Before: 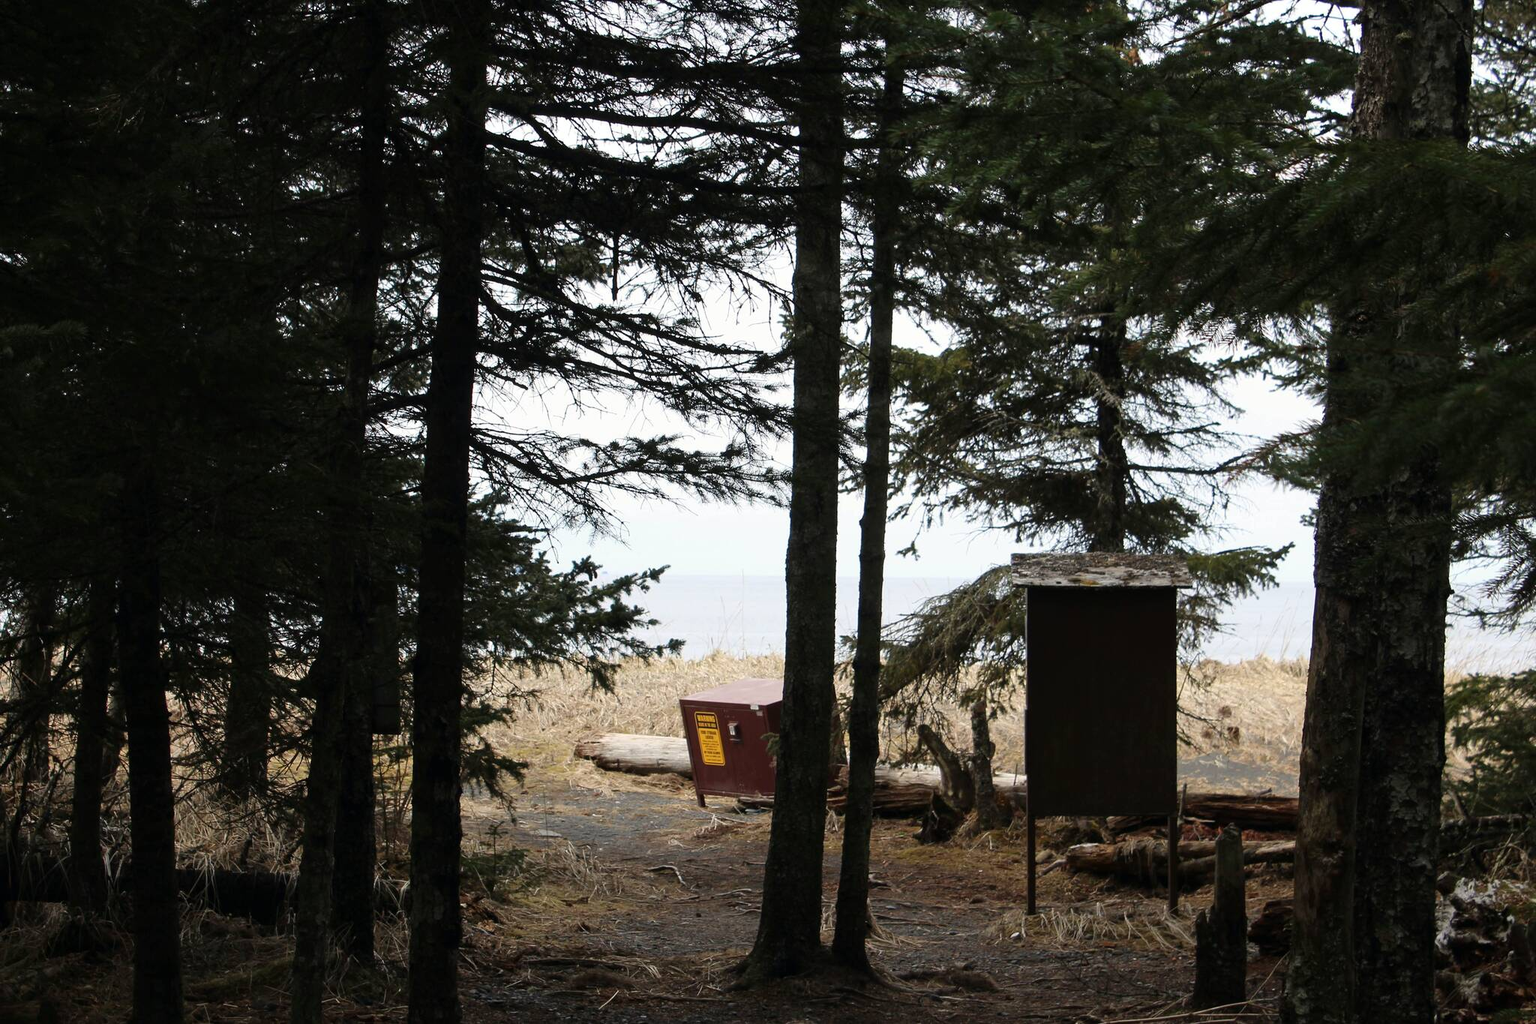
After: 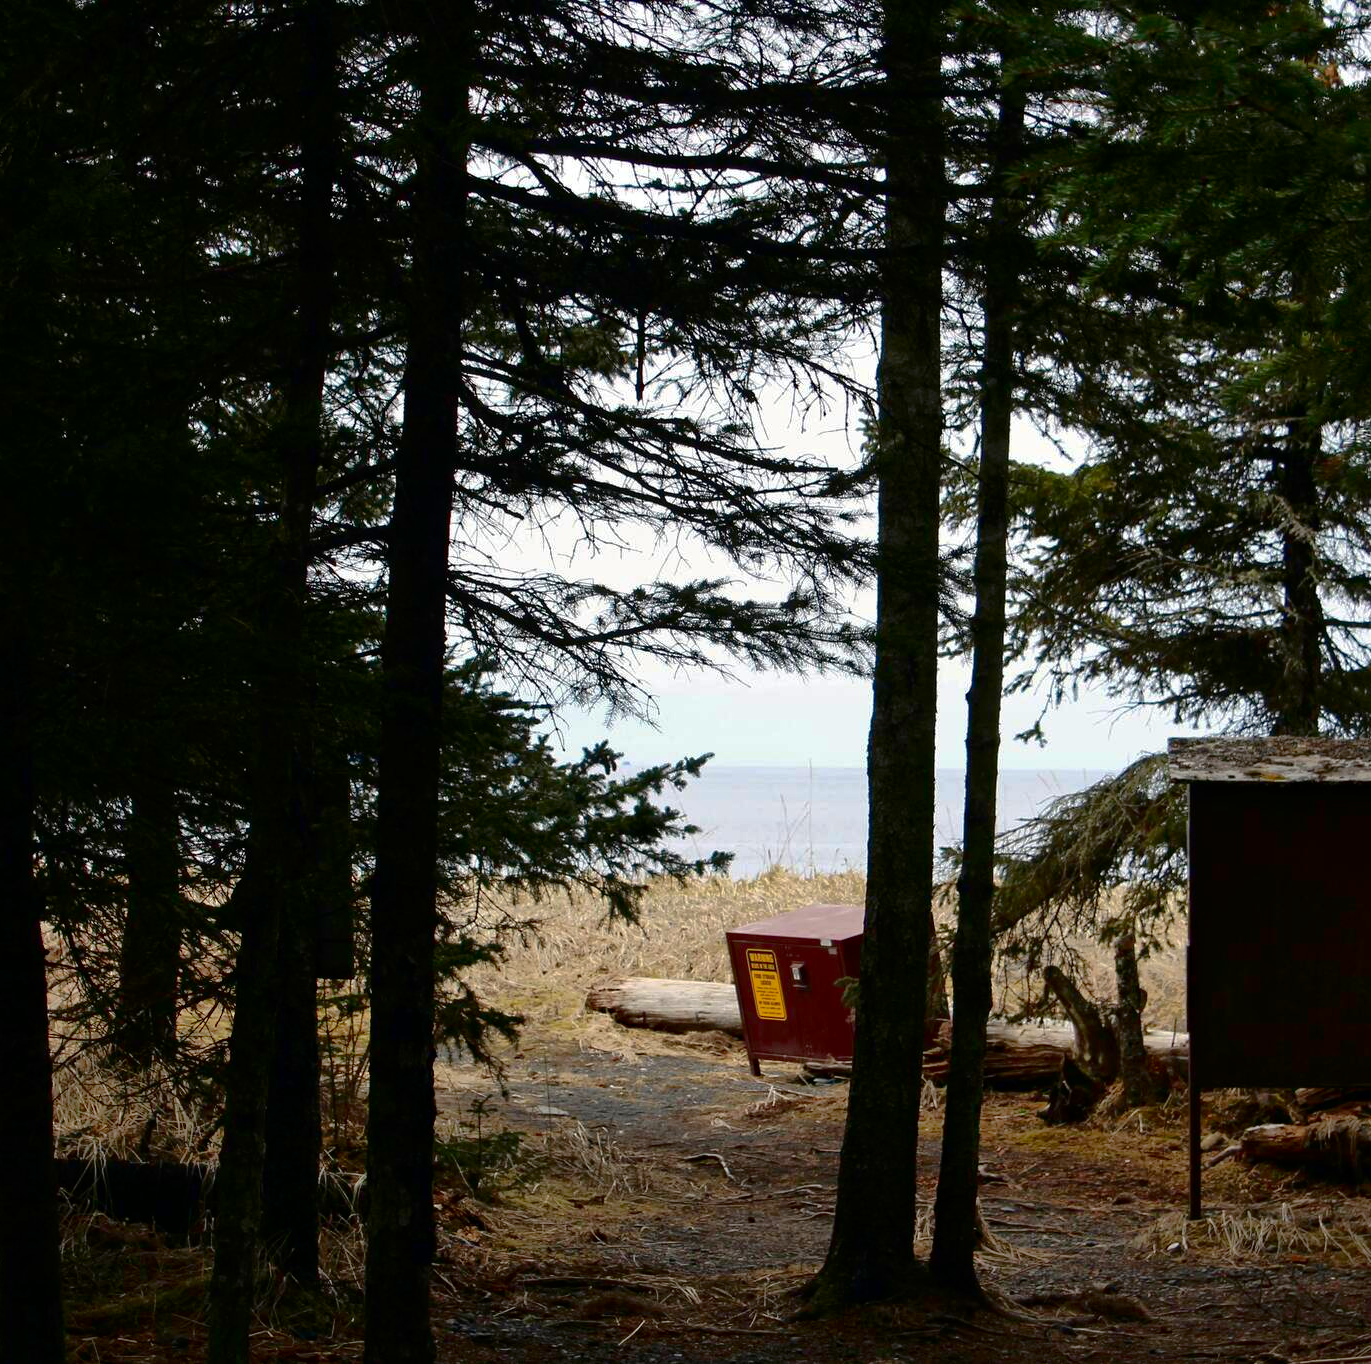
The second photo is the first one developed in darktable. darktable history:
crop and rotate: left 8.836%, right 24.183%
contrast brightness saturation: contrast 0.201, brightness -0.109, saturation 0.102
shadows and highlights: highlights -60.04
haze removal: compatibility mode true, adaptive false
